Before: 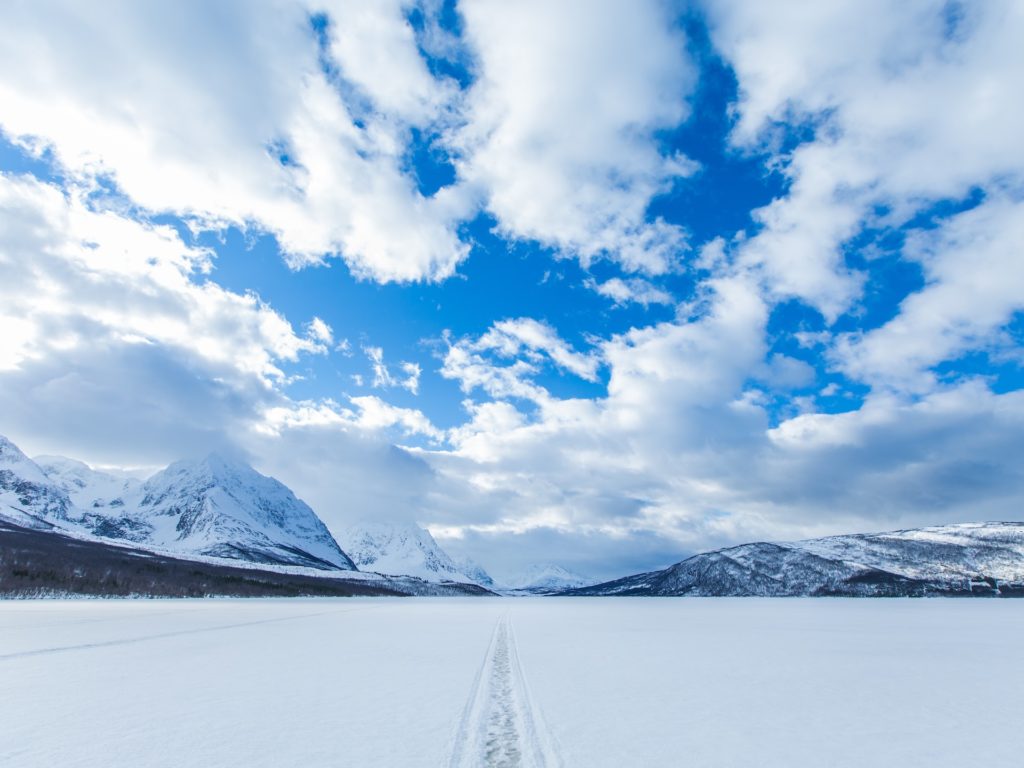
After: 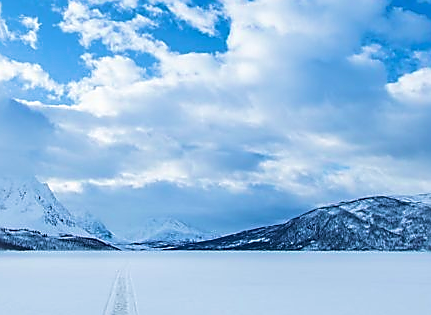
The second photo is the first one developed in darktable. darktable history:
crop: left 37.221%, top 45.169%, right 20.63%, bottom 13.777%
sharpen: radius 1.4, amount 1.25, threshold 0.7
velvia: strength 56%
